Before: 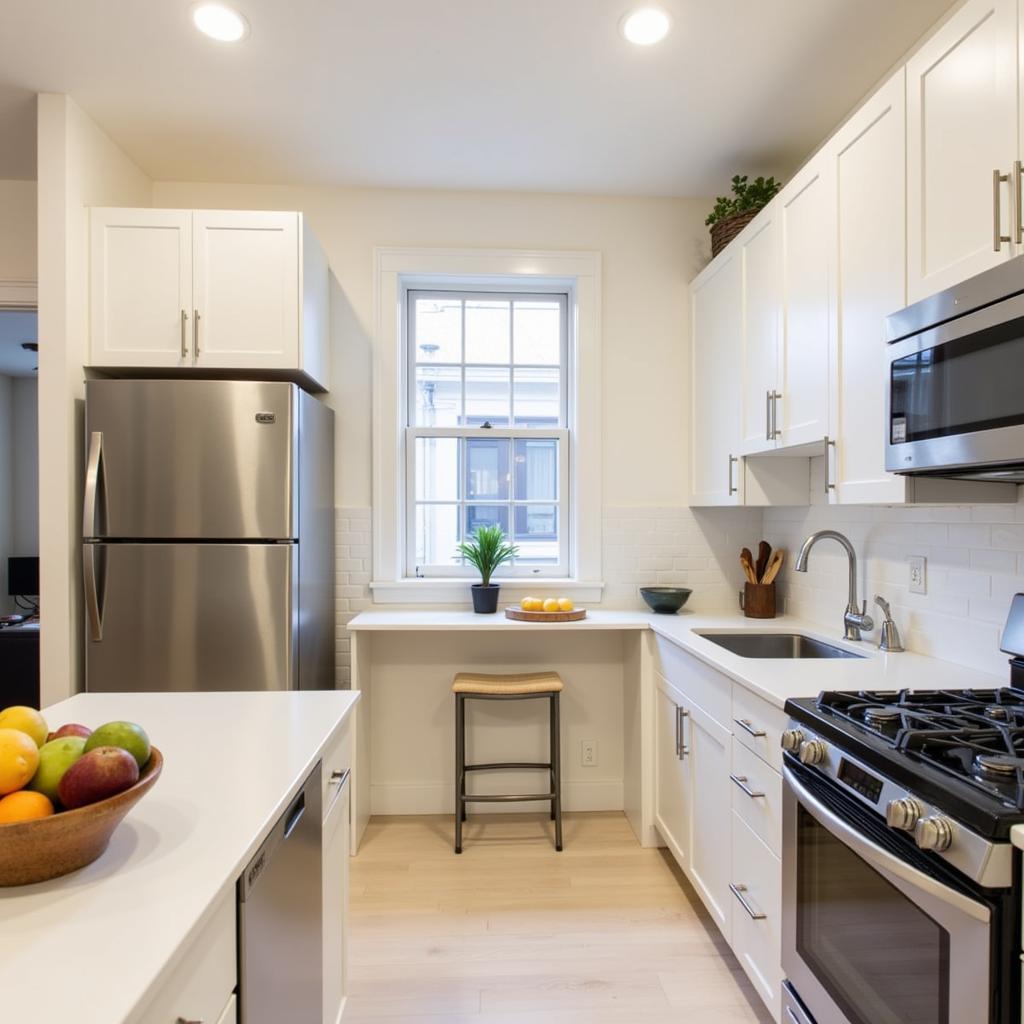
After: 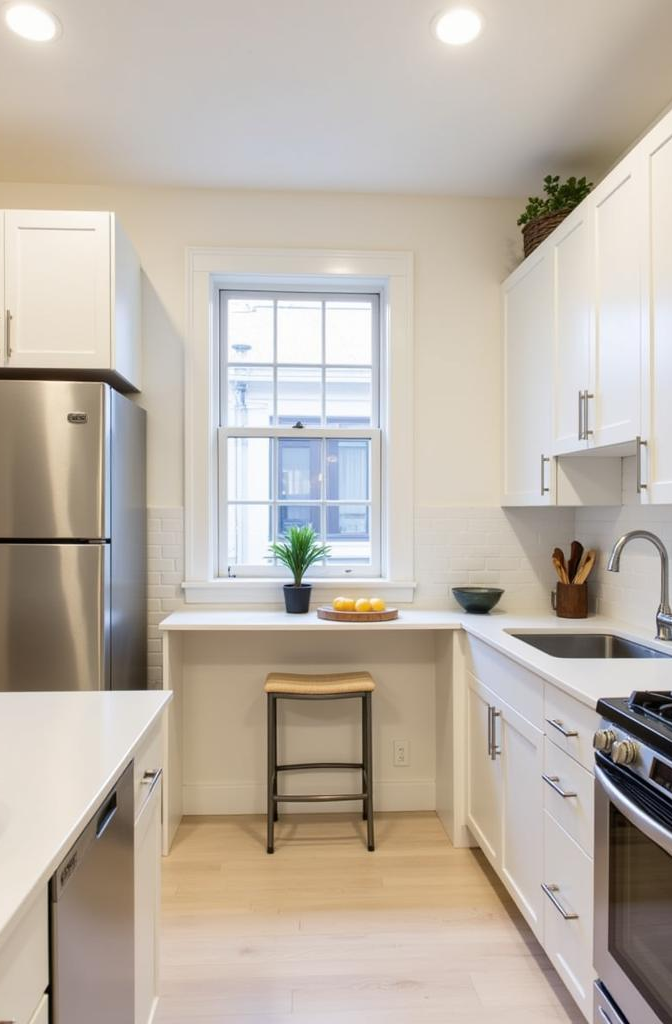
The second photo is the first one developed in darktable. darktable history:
crop and rotate: left 18.407%, right 15.927%
